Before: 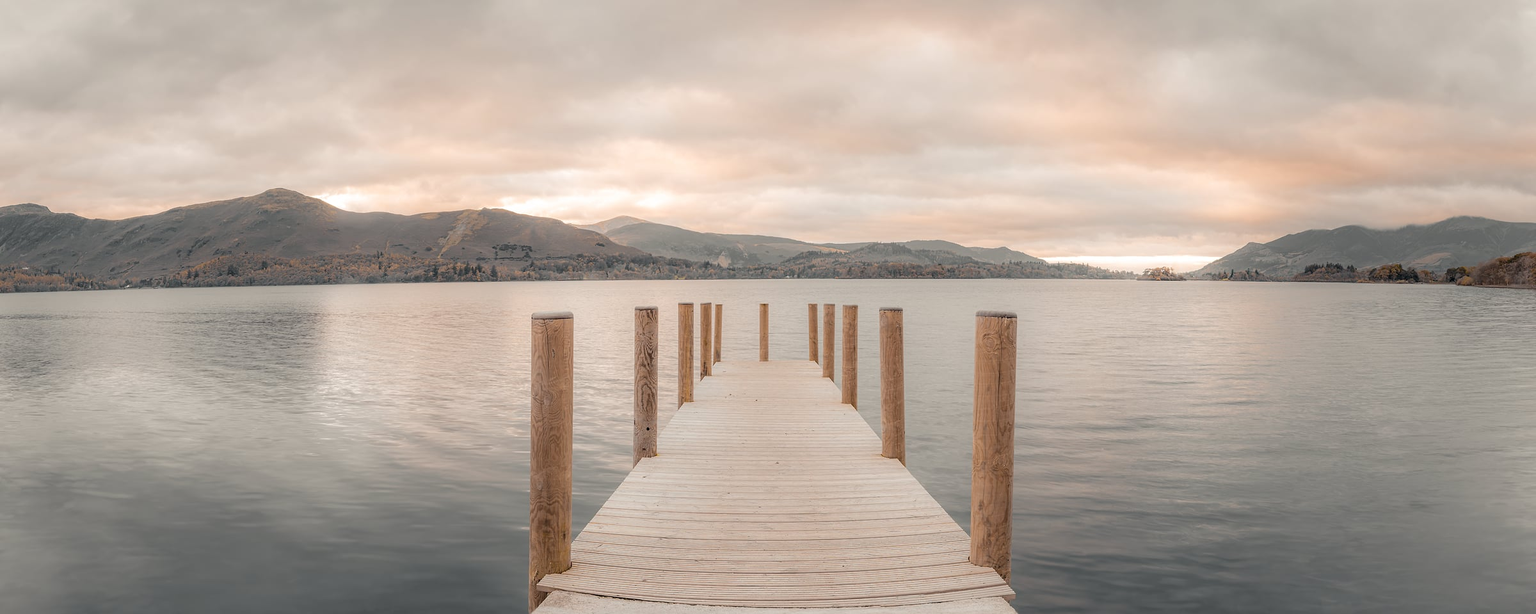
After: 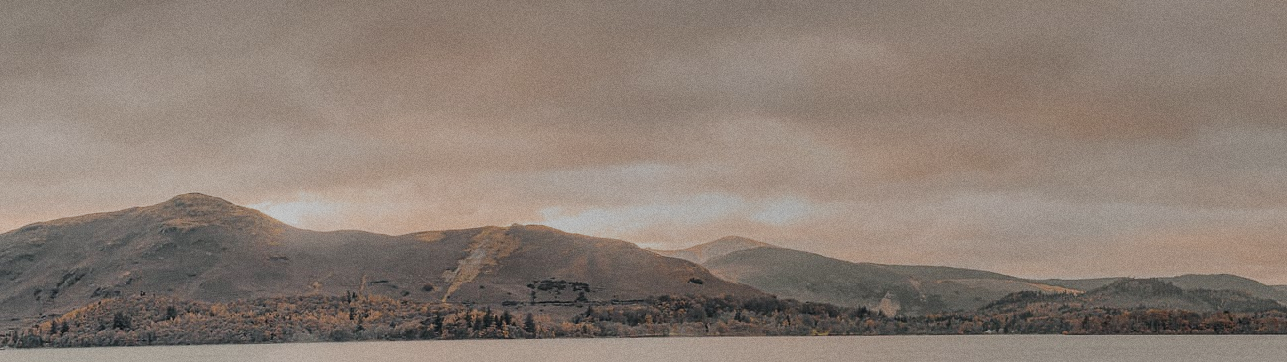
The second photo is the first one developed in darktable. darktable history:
crop: left 10.121%, top 10.631%, right 36.218%, bottom 51.526%
grain: coarseness 0.09 ISO
rgb curve: curves: ch0 [(0, 0) (0.284, 0.292) (0.505, 0.644) (1, 1)]; ch1 [(0, 0) (0.284, 0.292) (0.505, 0.644) (1, 1)]; ch2 [(0, 0) (0.284, 0.292) (0.505, 0.644) (1, 1)], compensate middle gray true
filmic rgb: black relative exposure -13 EV, threshold 3 EV, target white luminance 85%, hardness 6.3, latitude 42.11%, contrast 0.858, shadows ↔ highlights balance 8.63%, color science v4 (2020), enable highlight reconstruction true
local contrast: on, module defaults
shadows and highlights: shadows 20.91, highlights -82.73, soften with gaussian
